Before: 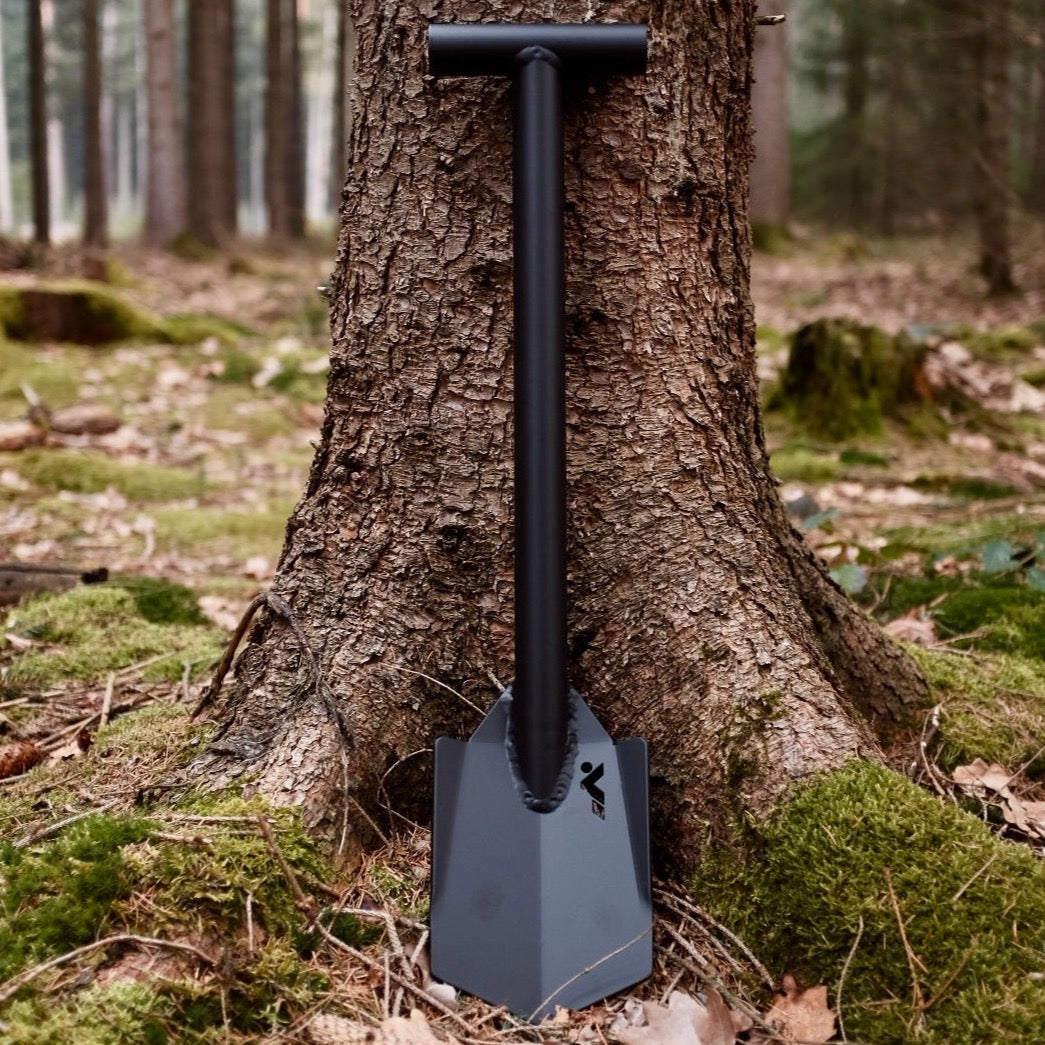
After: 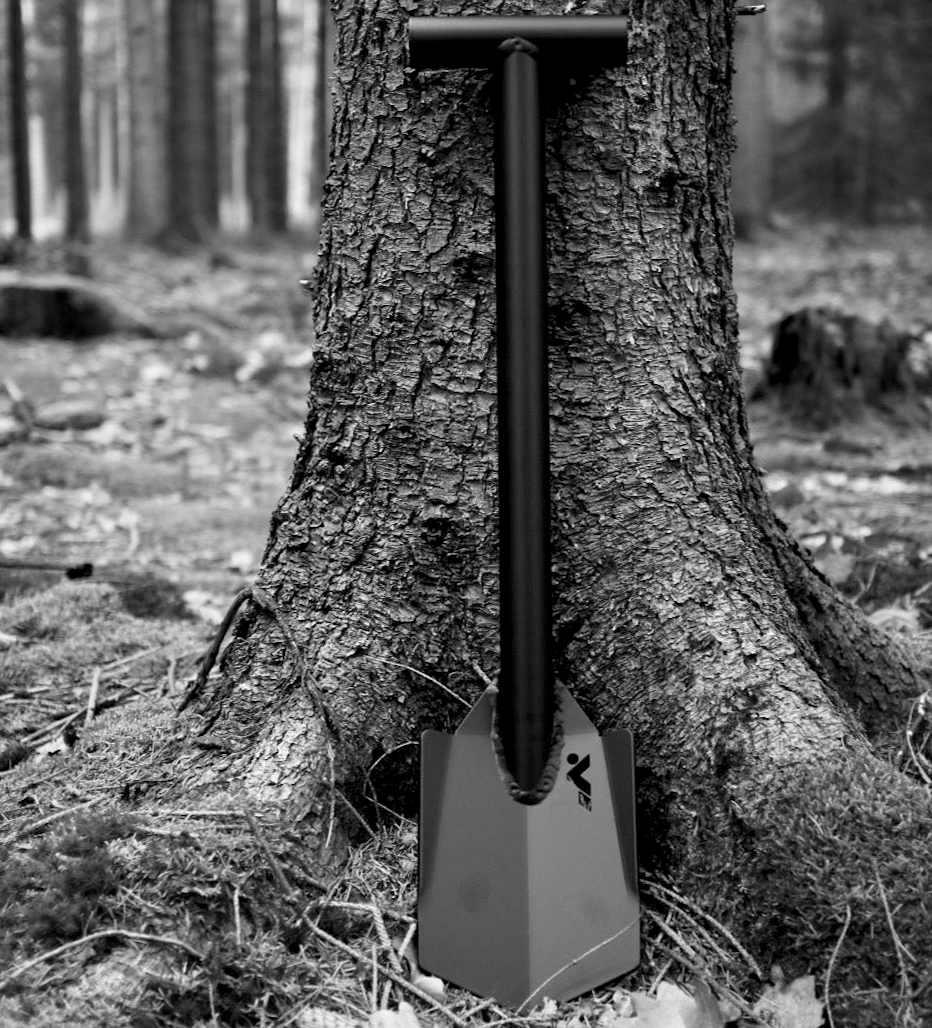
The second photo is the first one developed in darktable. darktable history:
crop and rotate: left 1.088%, right 8.807%
monochrome: a 14.95, b -89.96
white balance: red 1, blue 1
exposure: black level correction 0.005, exposure 0.417 EV, compensate highlight preservation false
rotate and perspective: rotation -0.45°, automatic cropping original format, crop left 0.008, crop right 0.992, crop top 0.012, crop bottom 0.988
